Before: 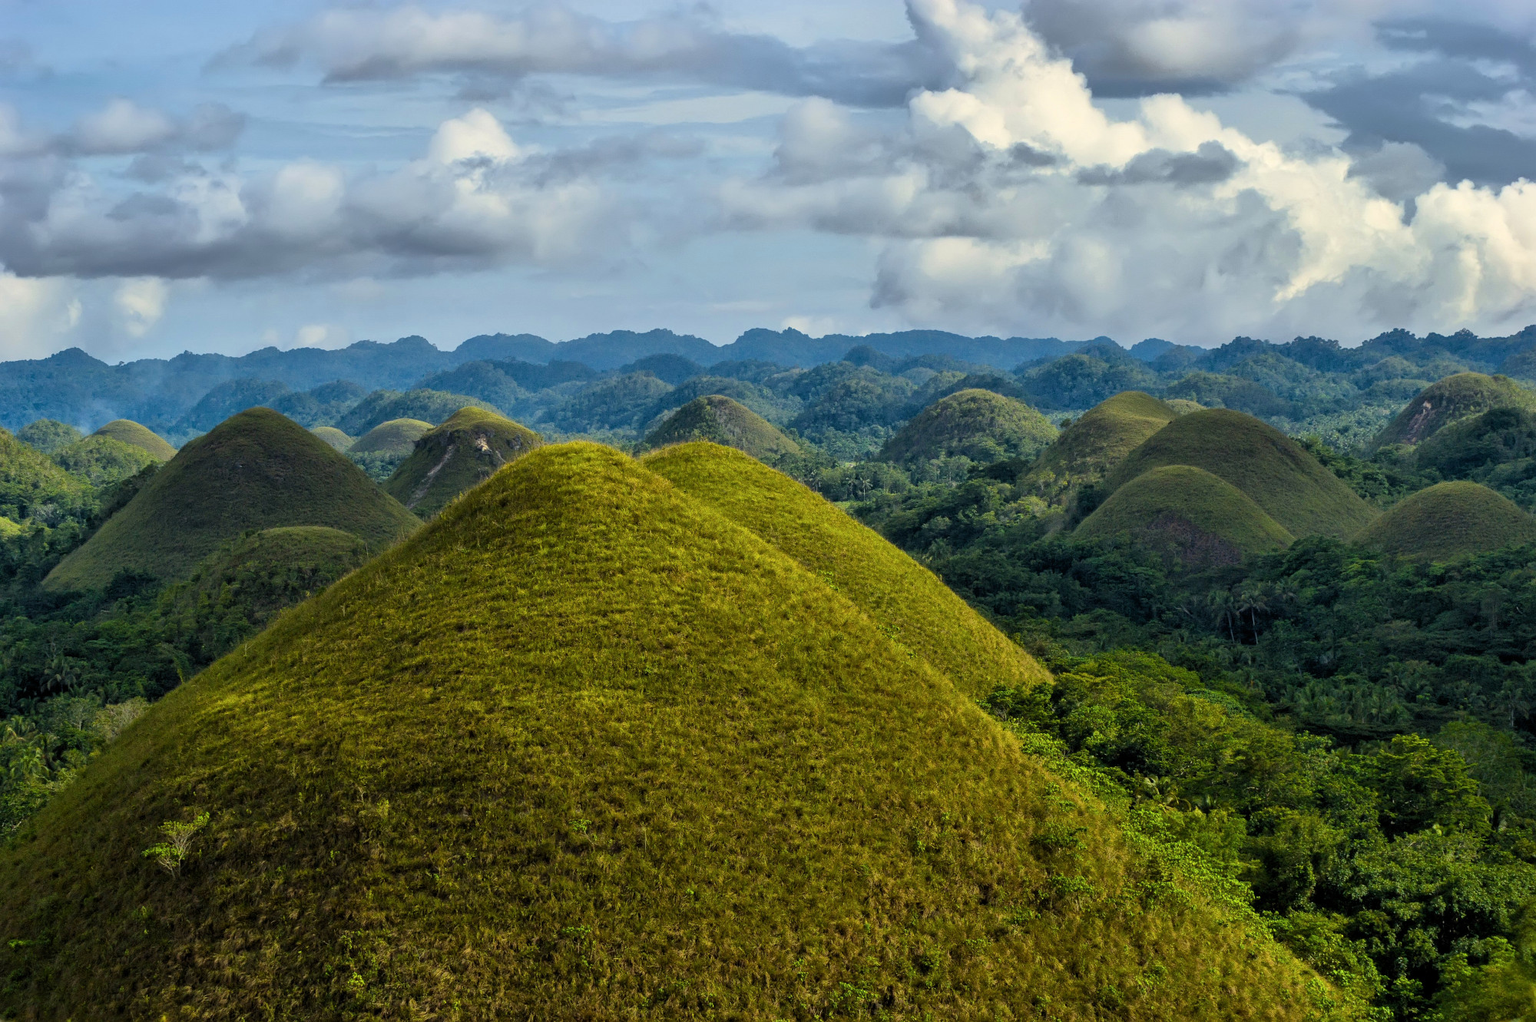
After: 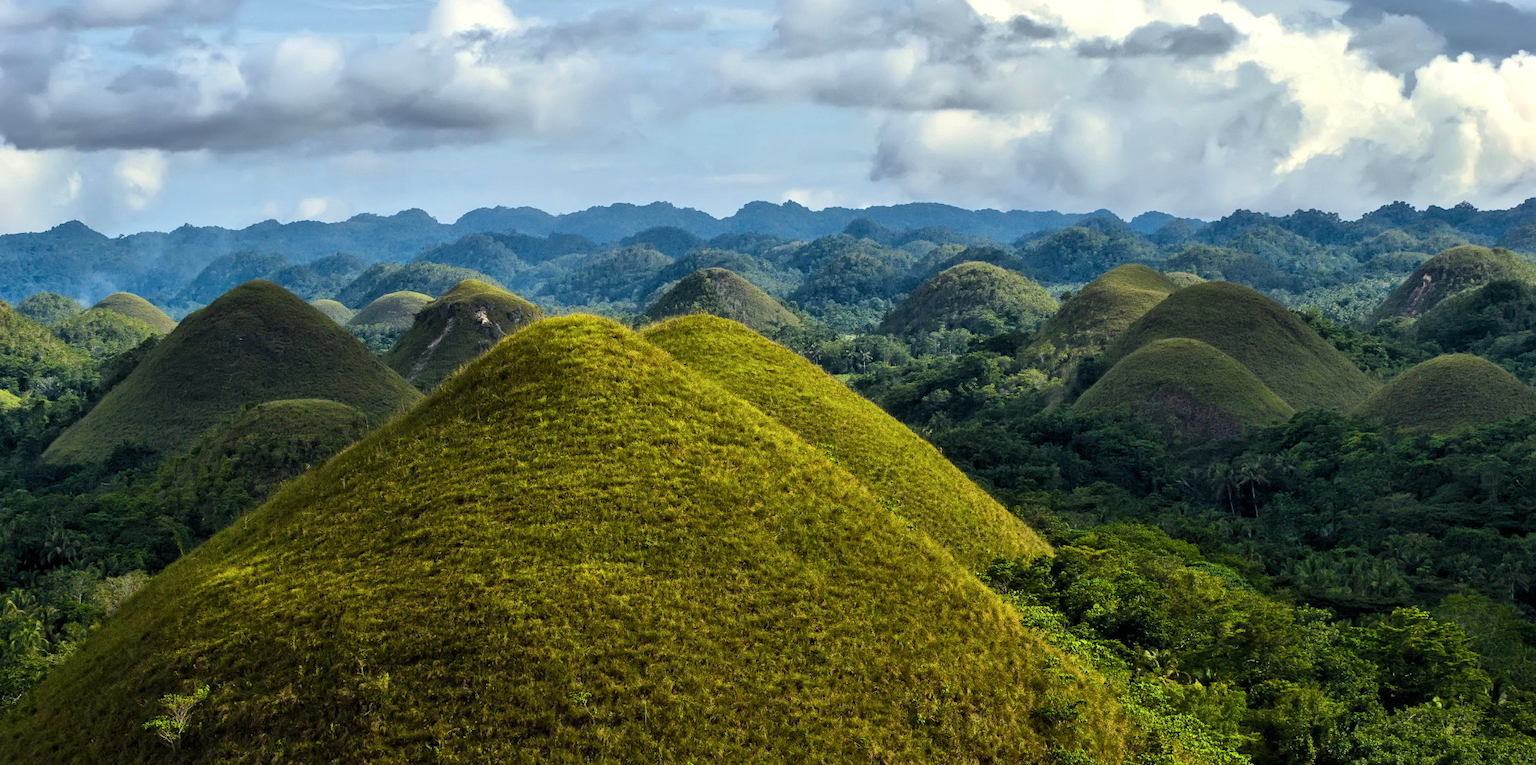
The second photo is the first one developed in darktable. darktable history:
tone equalizer: -8 EV -0.404 EV, -7 EV -0.384 EV, -6 EV -0.373 EV, -5 EV -0.22 EV, -3 EV 0.25 EV, -2 EV 0.332 EV, -1 EV 0.365 EV, +0 EV 0.41 EV, edges refinement/feathering 500, mask exposure compensation -1.57 EV, preserve details no
crop and rotate: top 12.473%, bottom 12.566%
